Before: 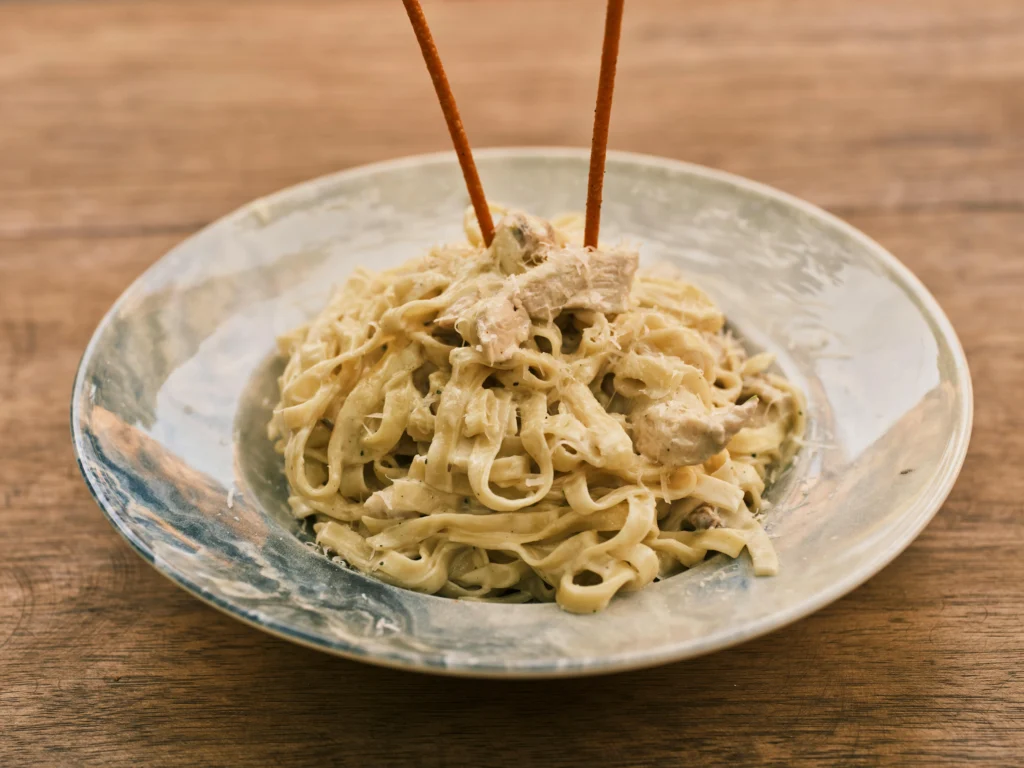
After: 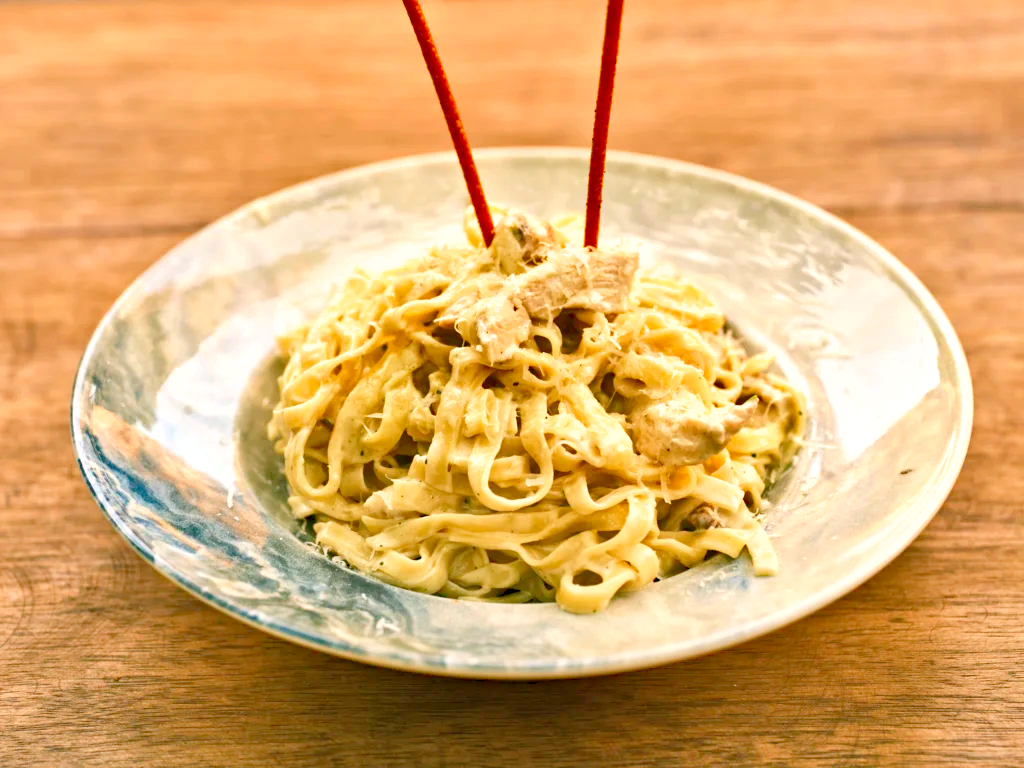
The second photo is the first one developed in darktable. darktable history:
shadows and highlights: soften with gaussian
levels: levels [0.008, 0.318, 0.836]
haze removal: compatibility mode true, adaptive false
